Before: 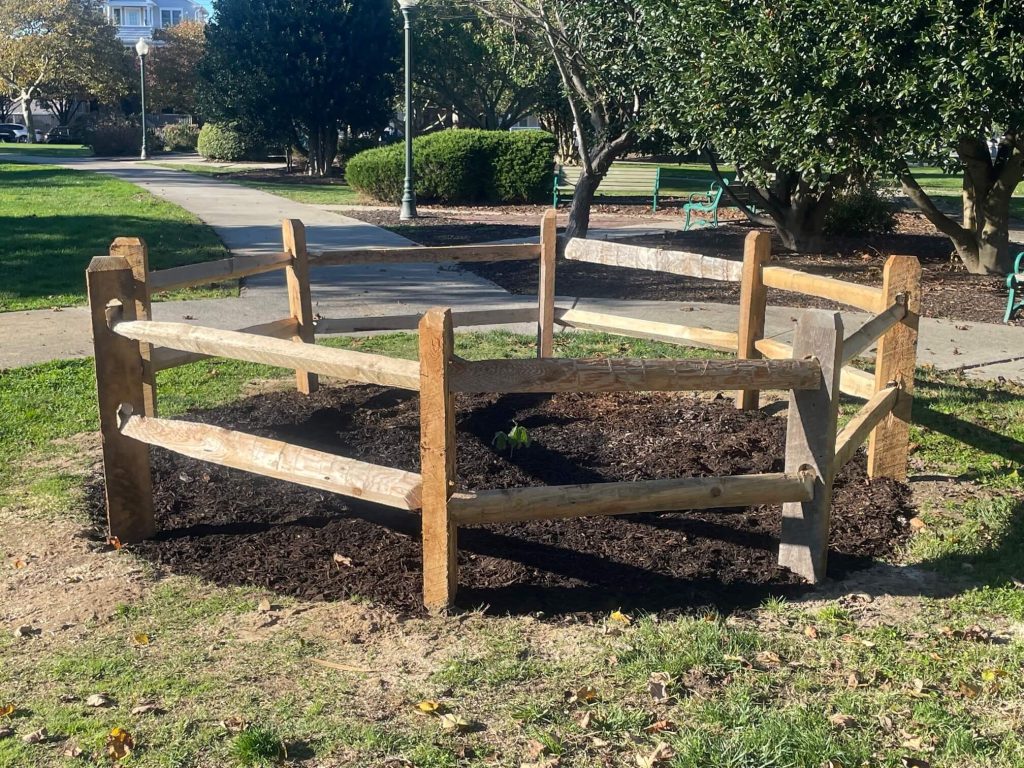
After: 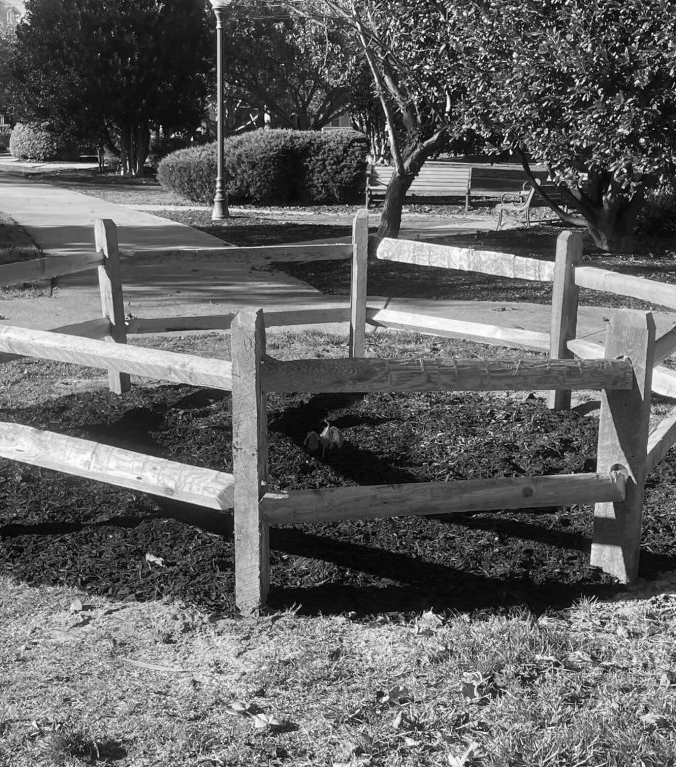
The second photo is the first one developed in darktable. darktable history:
crop and rotate: left 18.442%, right 15.508%
monochrome: on, module defaults
